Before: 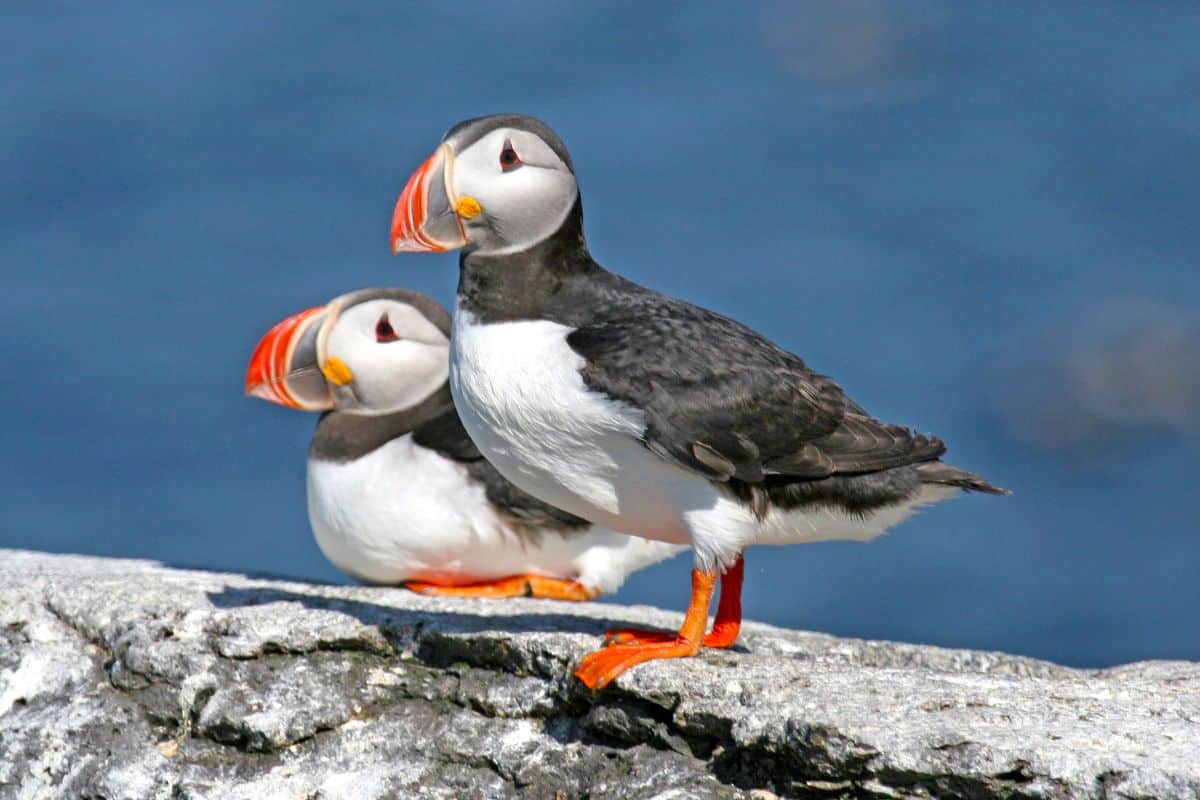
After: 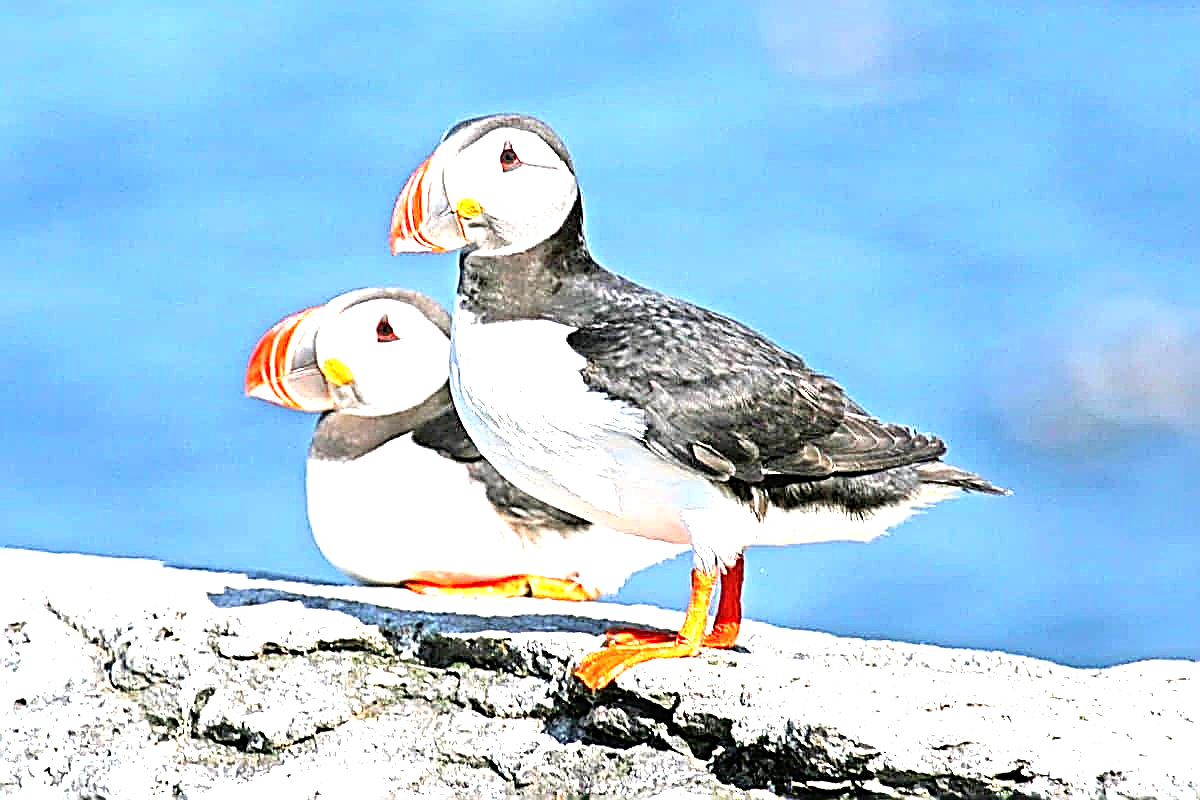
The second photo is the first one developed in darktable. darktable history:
tone equalizer: -8 EV -1.05 EV, -7 EV -1.01 EV, -6 EV -0.868 EV, -5 EV -0.59 EV, -3 EV 0.584 EV, -2 EV 0.875 EV, -1 EV 0.992 EV, +0 EV 1.07 EV
contrast equalizer: octaves 7, y [[0.531, 0.548, 0.559, 0.557, 0.544, 0.527], [0.5 ×6], [0.5 ×6], [0 ×6], [0 ×6]], mix -0.182
sharpen: amount 1.996
exposure: black level correction 0, exposure 1 EV, compensate highlight preservation false
